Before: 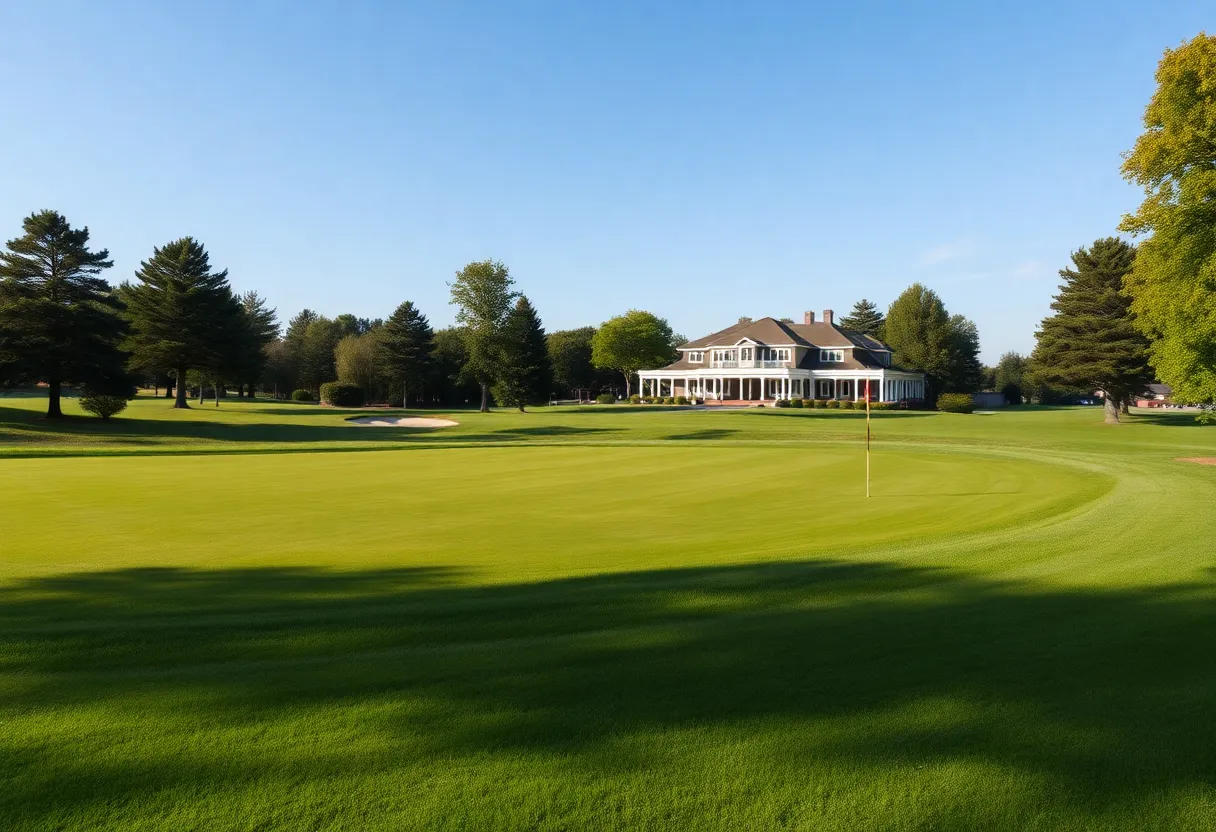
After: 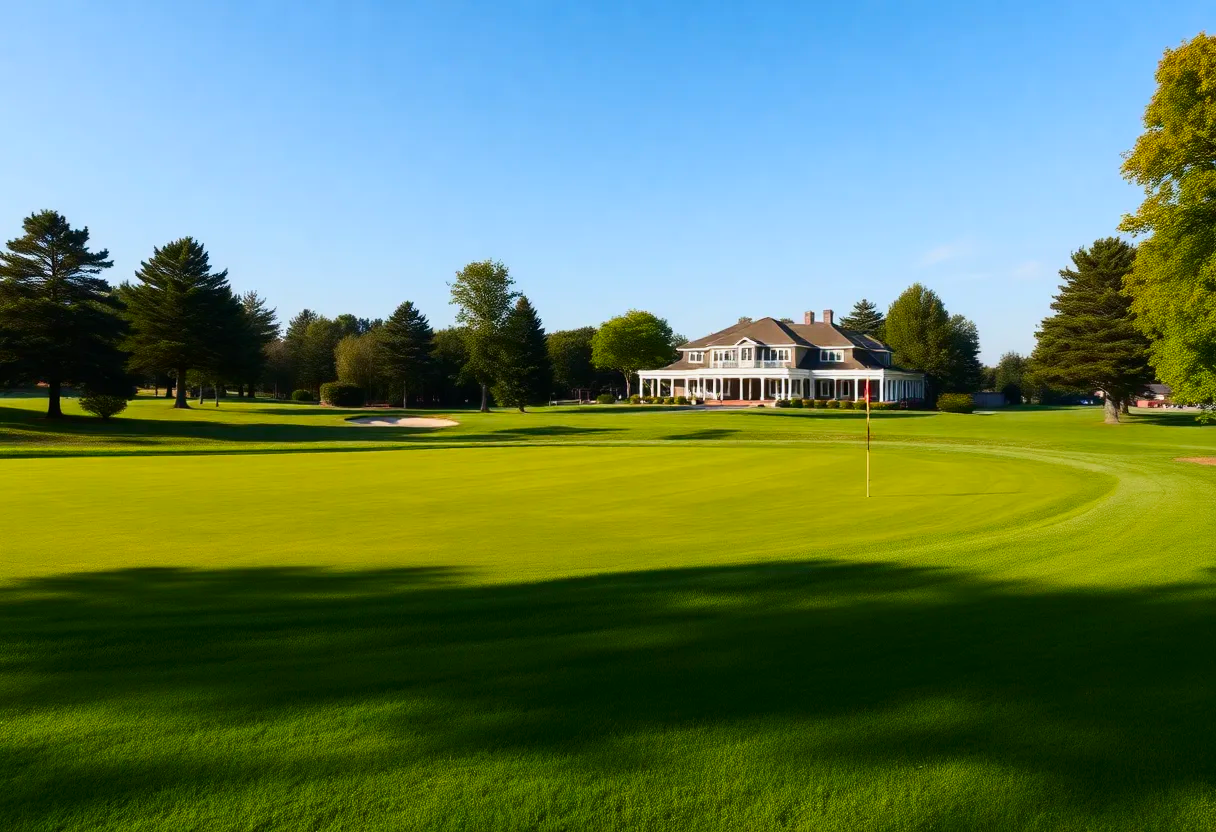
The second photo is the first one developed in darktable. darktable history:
contrast brightness saturation: contrast 0.16, saturation 0.32
exposure: exposure -0.157 EV, compensate highlight preservation false
